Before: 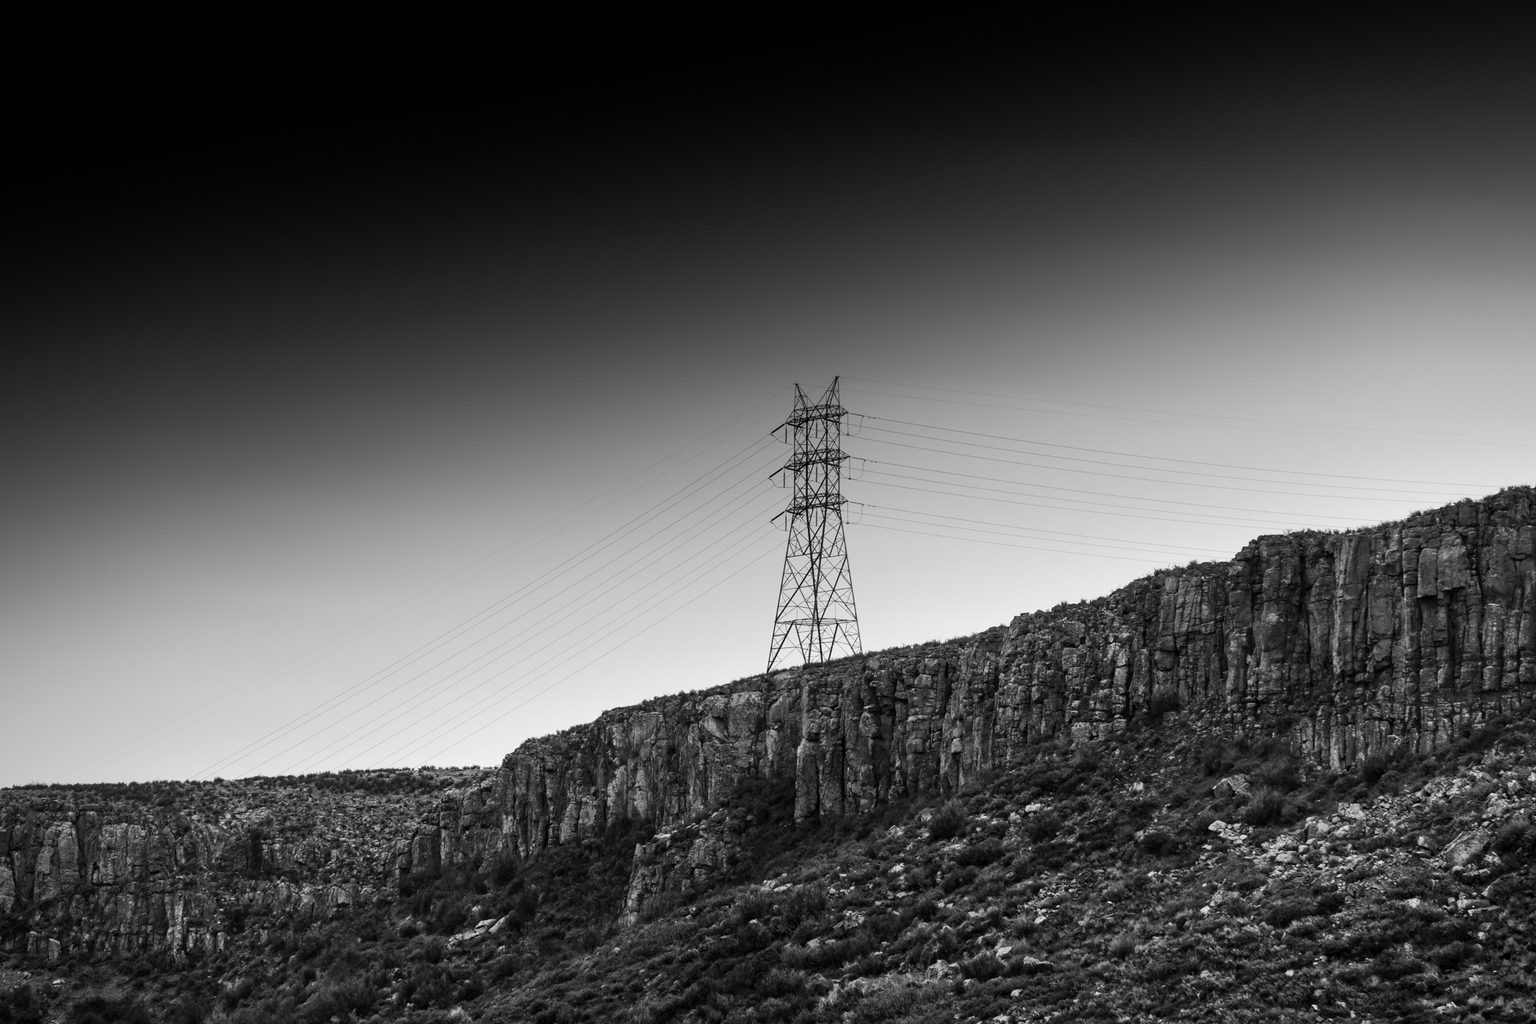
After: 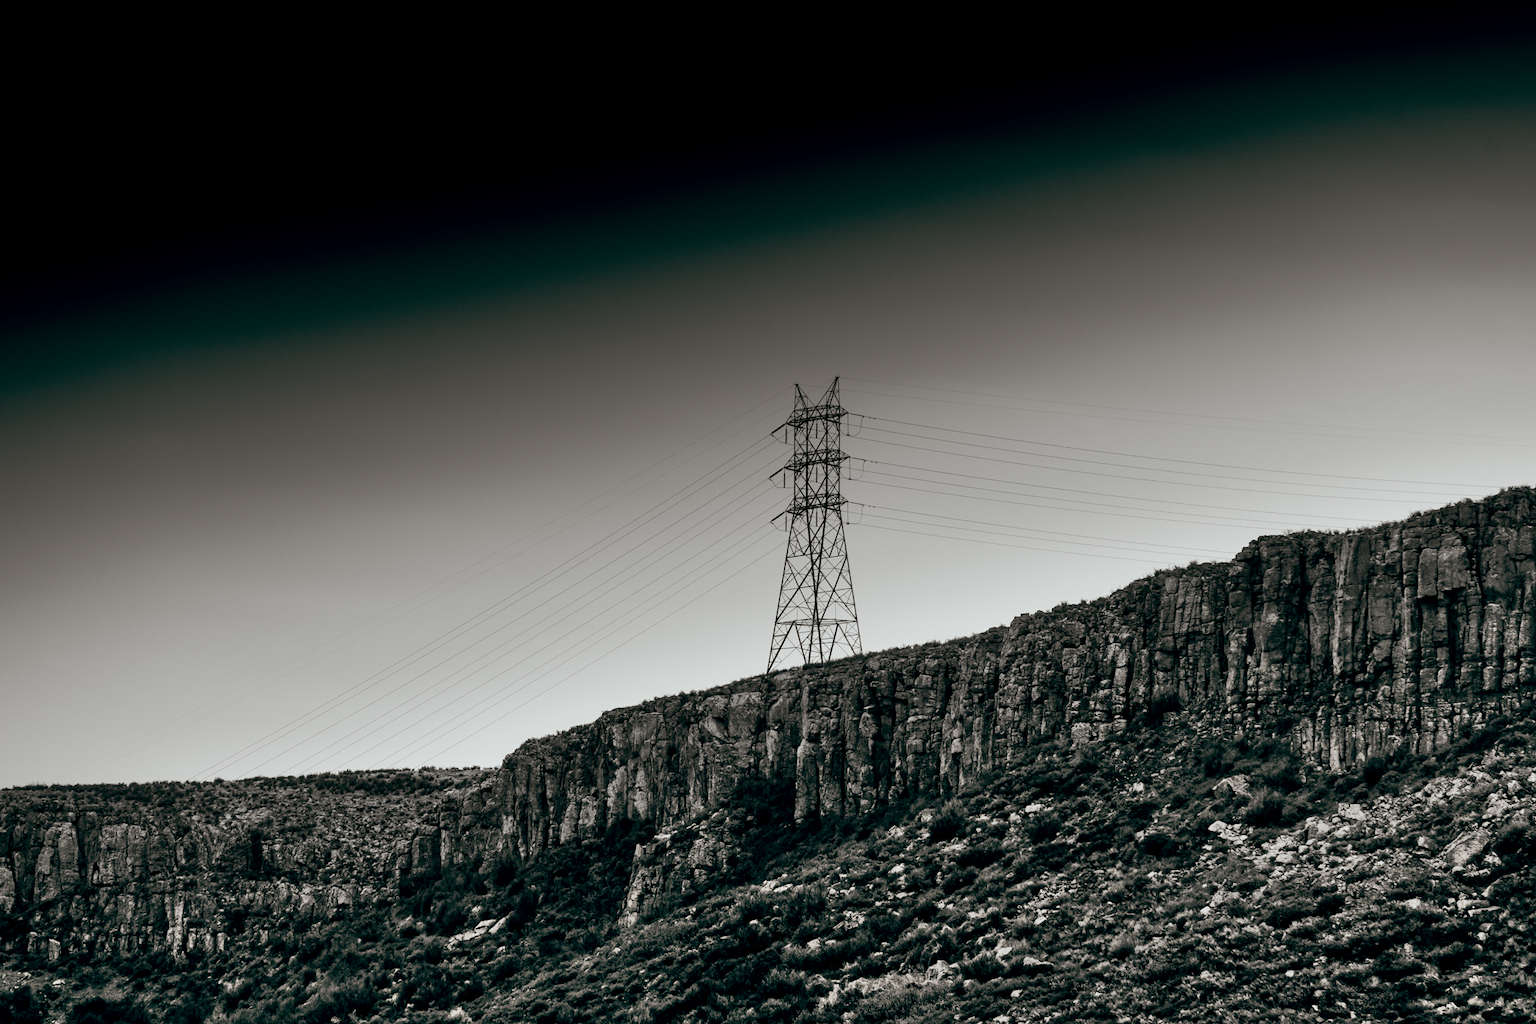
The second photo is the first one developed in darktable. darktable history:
exposure: black level correction 0.009, exposure -0.159 EV, compensate highlight preservation false
color balance: lift [1, 0.994, 1.002, 1.006], gamma [0.957, 1.081, 1.016, 0.919], gain [0.97, 0.972, 1.01, 1.028], input saturation 91.06%, output saturation 79.8%
shadows and highlights: shadows color adjustment 97.66%, soften with gaussian
